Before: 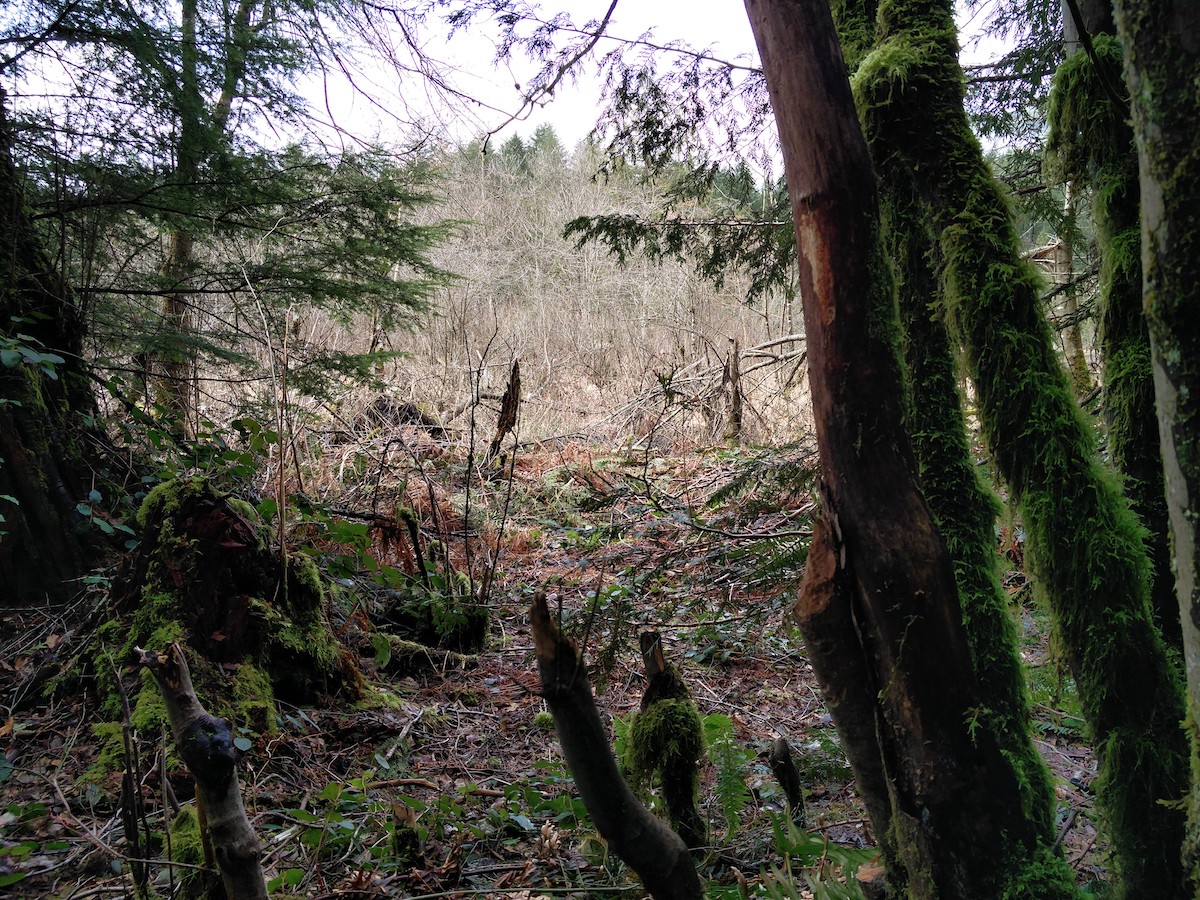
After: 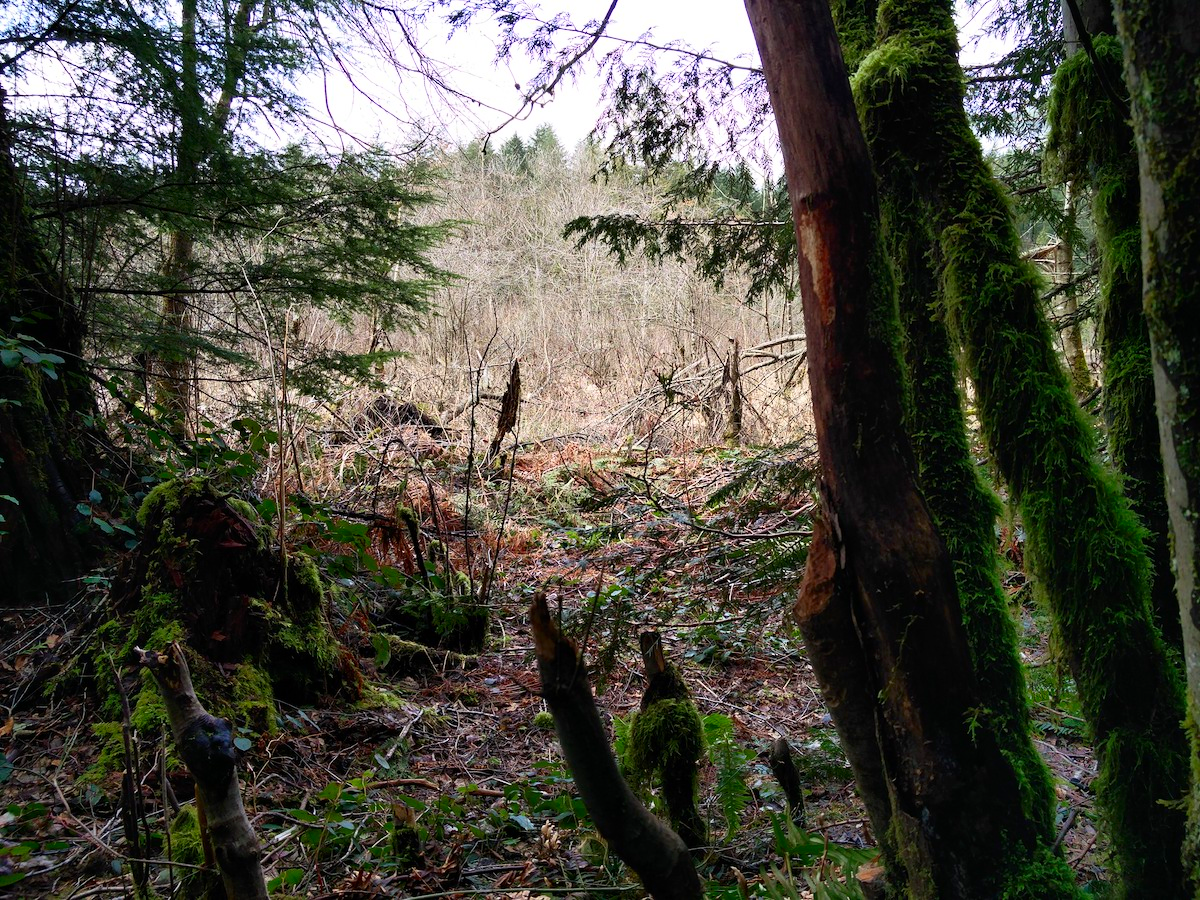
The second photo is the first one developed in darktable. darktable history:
contrast brightness saturation: contrast 0.175, saturation 0.309
